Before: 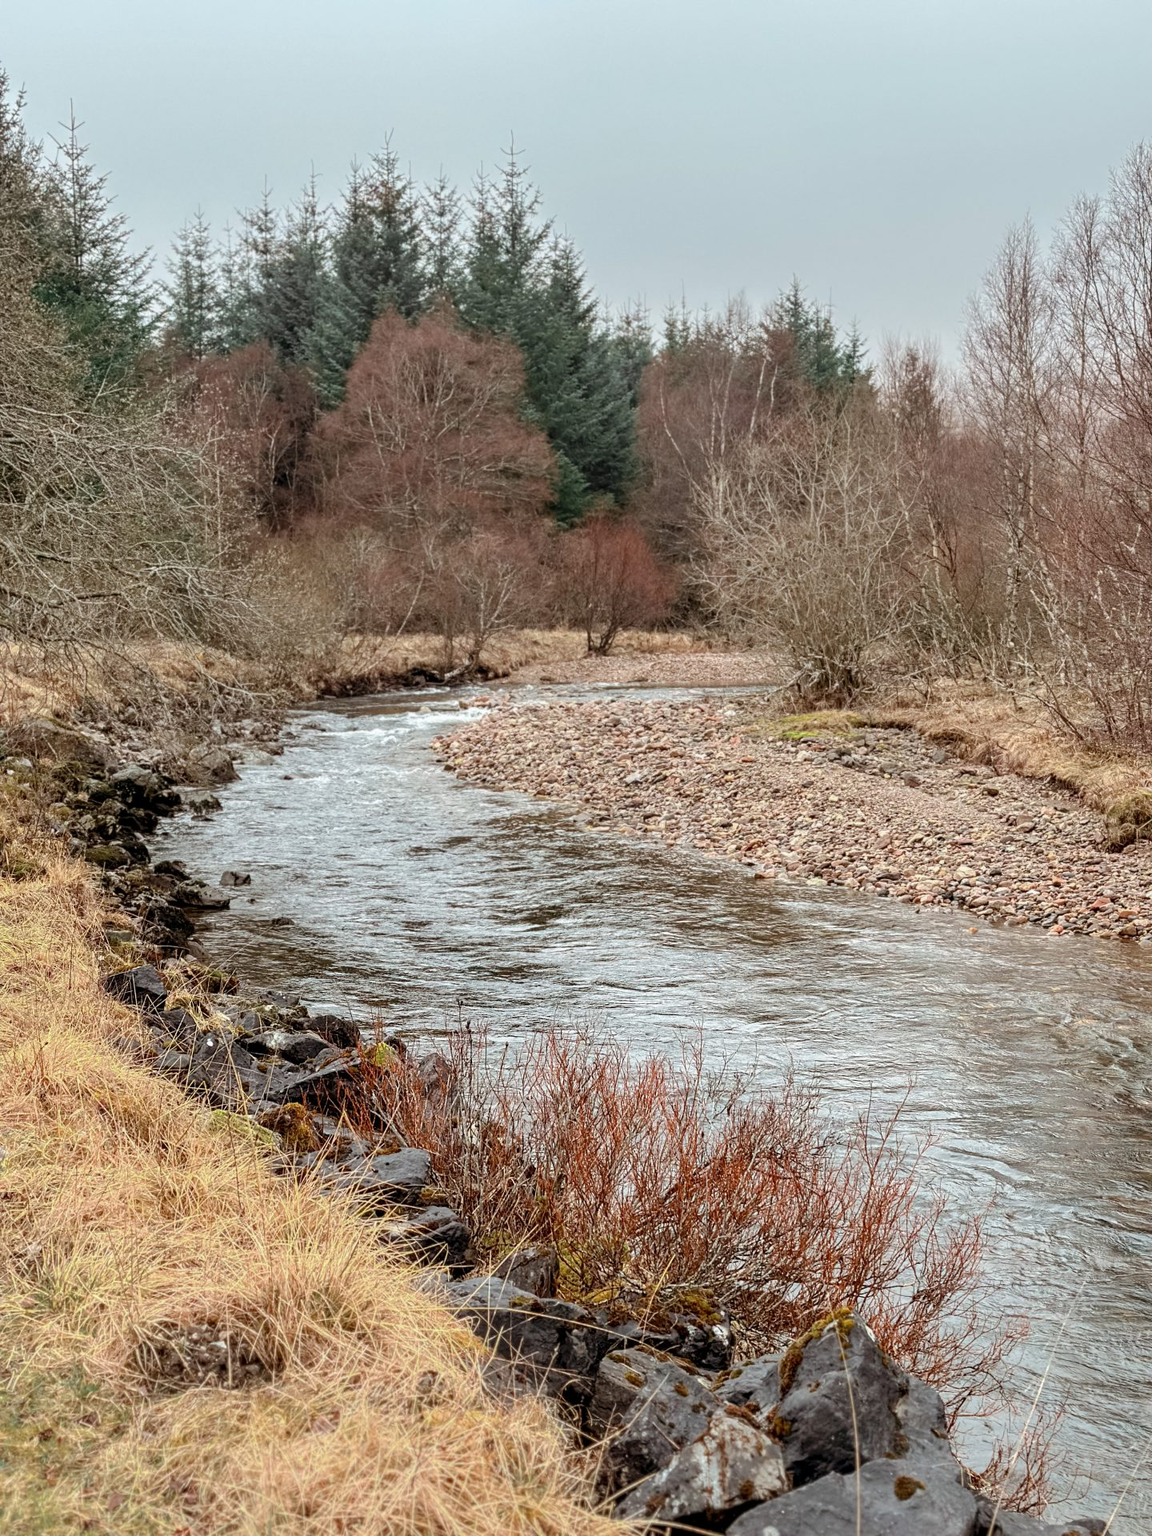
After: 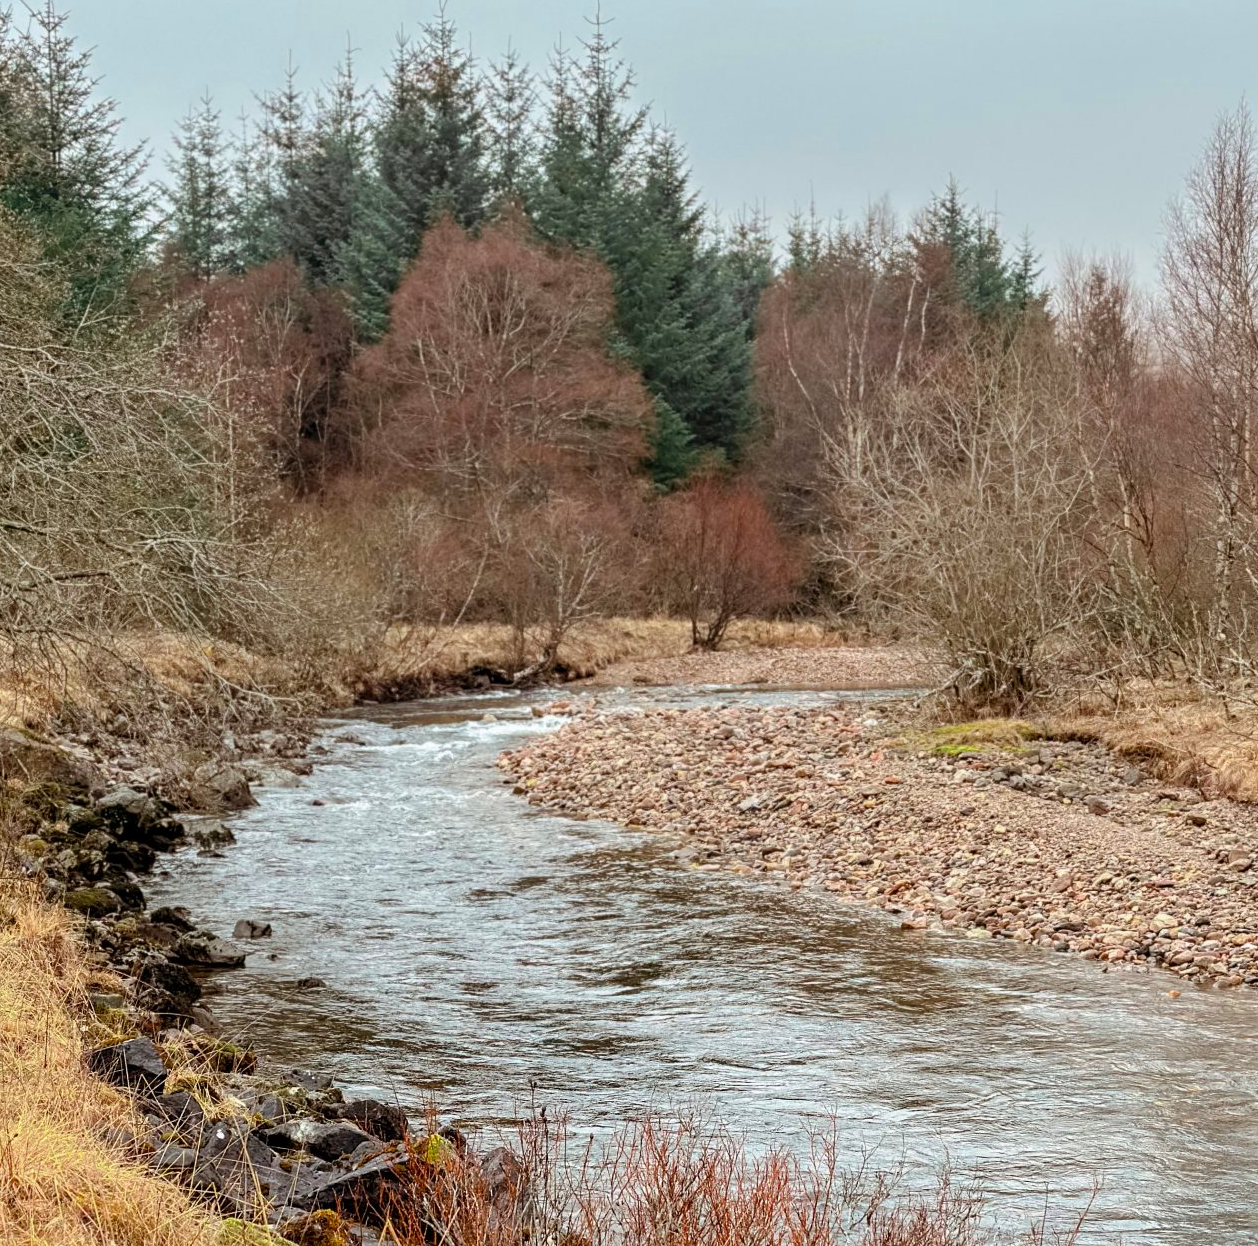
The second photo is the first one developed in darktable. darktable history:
crop: left 2.982%, top 8.82%, right 9.639%, bottom 26.283%
color balance rgb: perceptual saturation grading › global saturation 0.829%, global vibrance 33.233%
